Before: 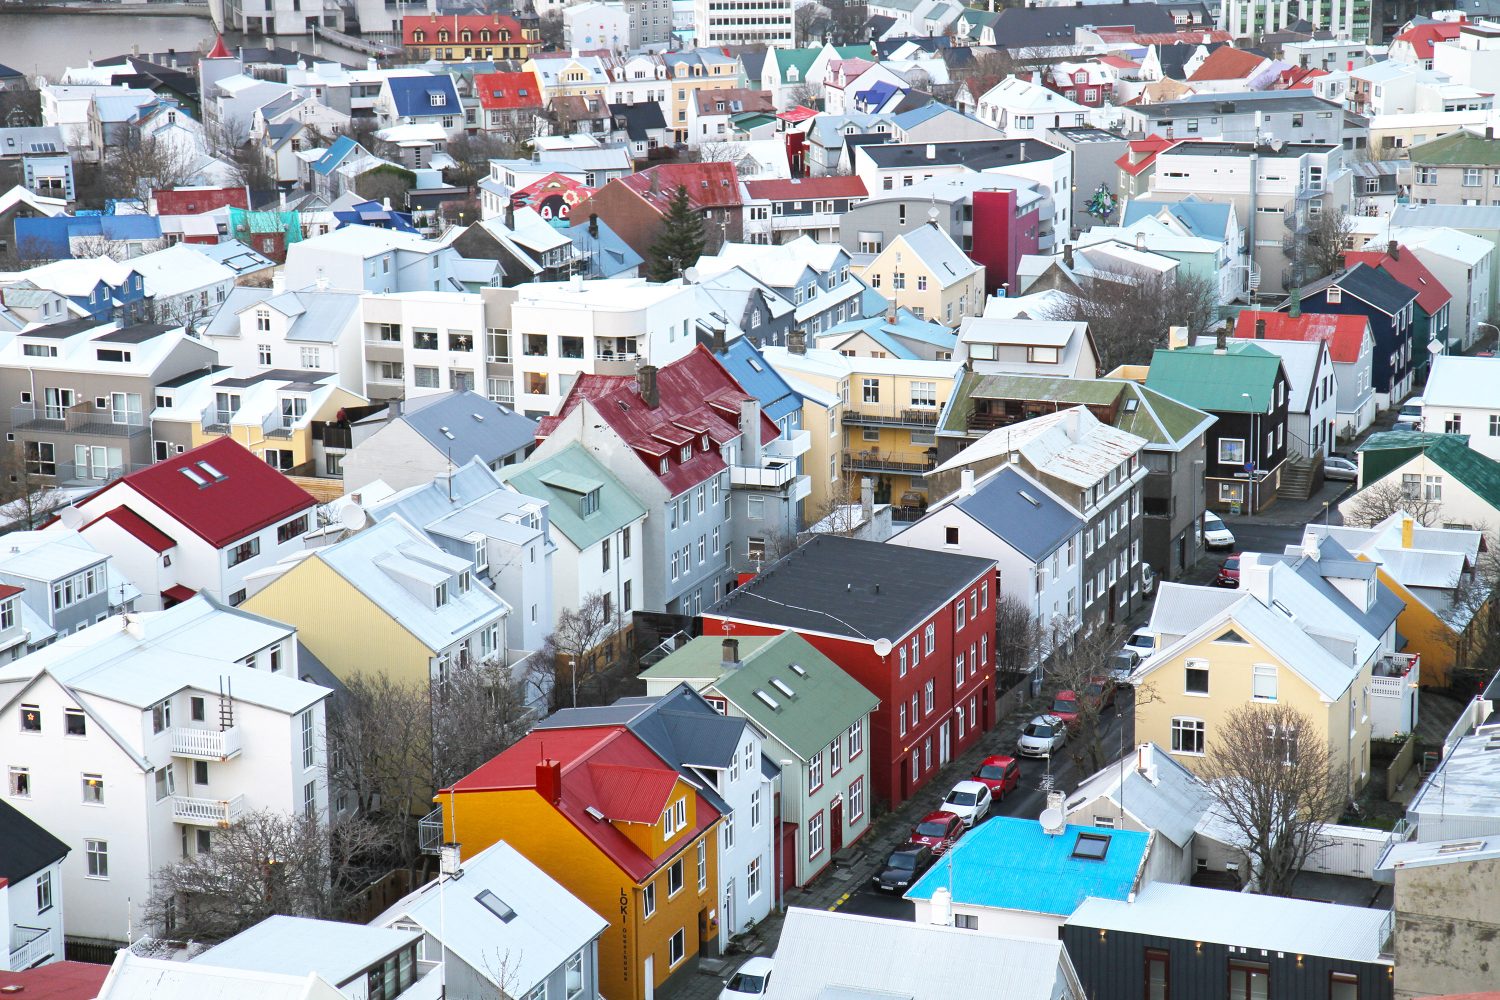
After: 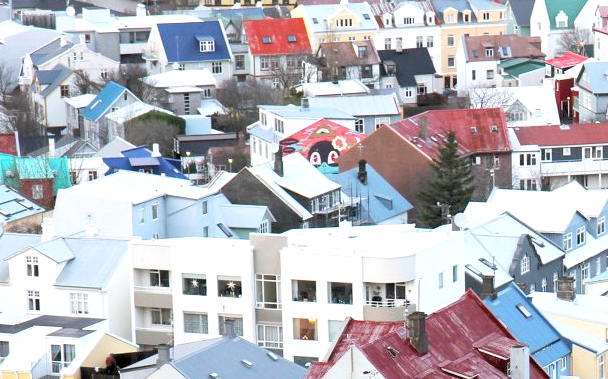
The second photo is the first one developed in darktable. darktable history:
tone equalizer: on, module defaults
crop: left 15.452%, top 5.459%, right 43.956%, bottom 56.62%
rgb levels: levels [[0.013, 0.434, 0.89], [0, 0.5, 1], [0, 0.5, 1]]
